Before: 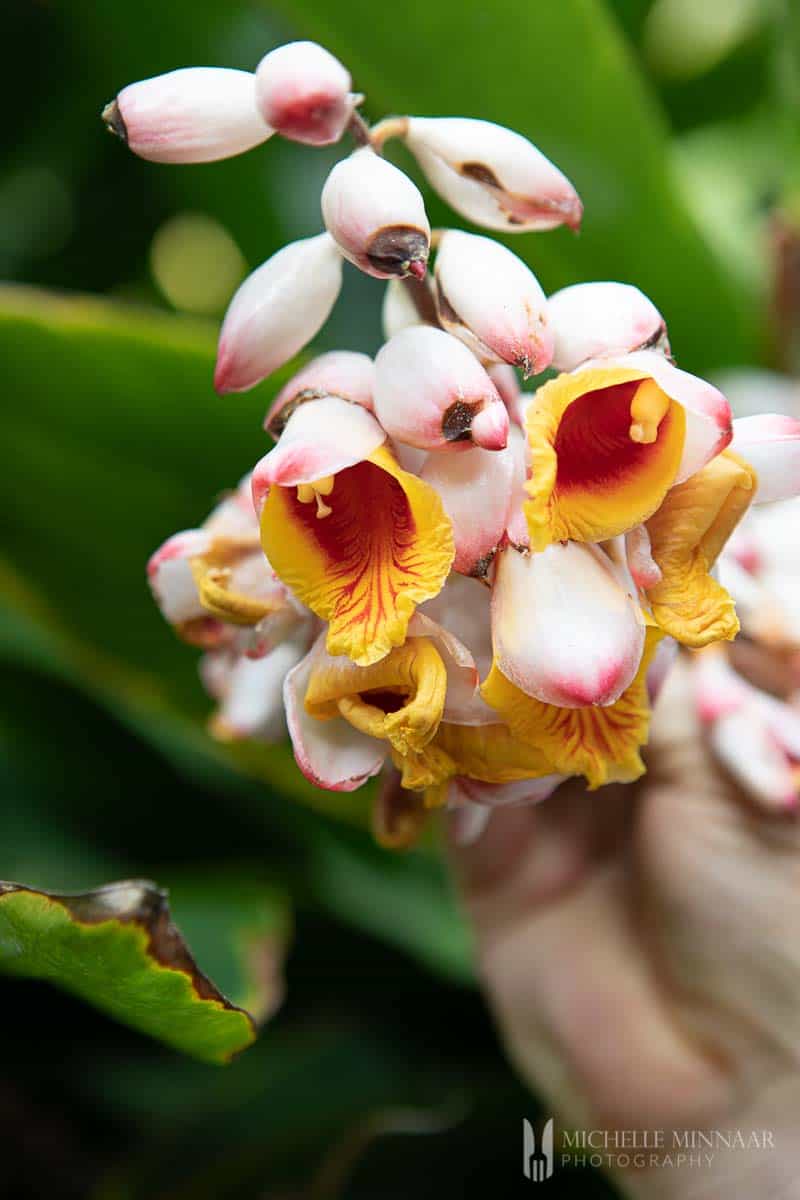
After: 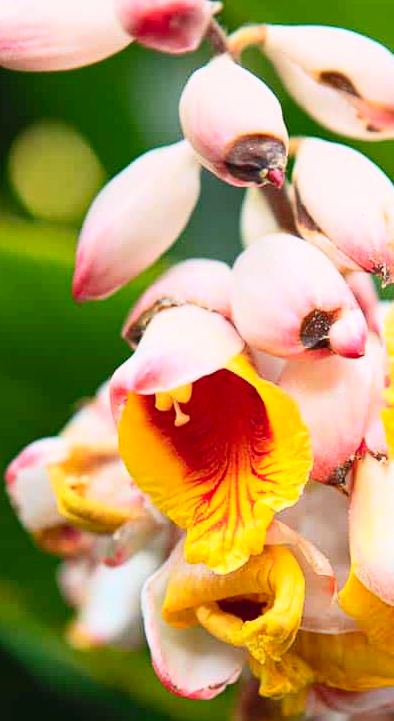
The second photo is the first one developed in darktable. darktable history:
crop: left 17.835%, top 7.675%, right 32.881%, bottom 32.213%
contrast brightness saturation: contrast 0.24, brightness 0.26, saturation 0.39
graduated density: density 0.38 EV, hardness 21%, rotation -6.11°, saturation 32%
